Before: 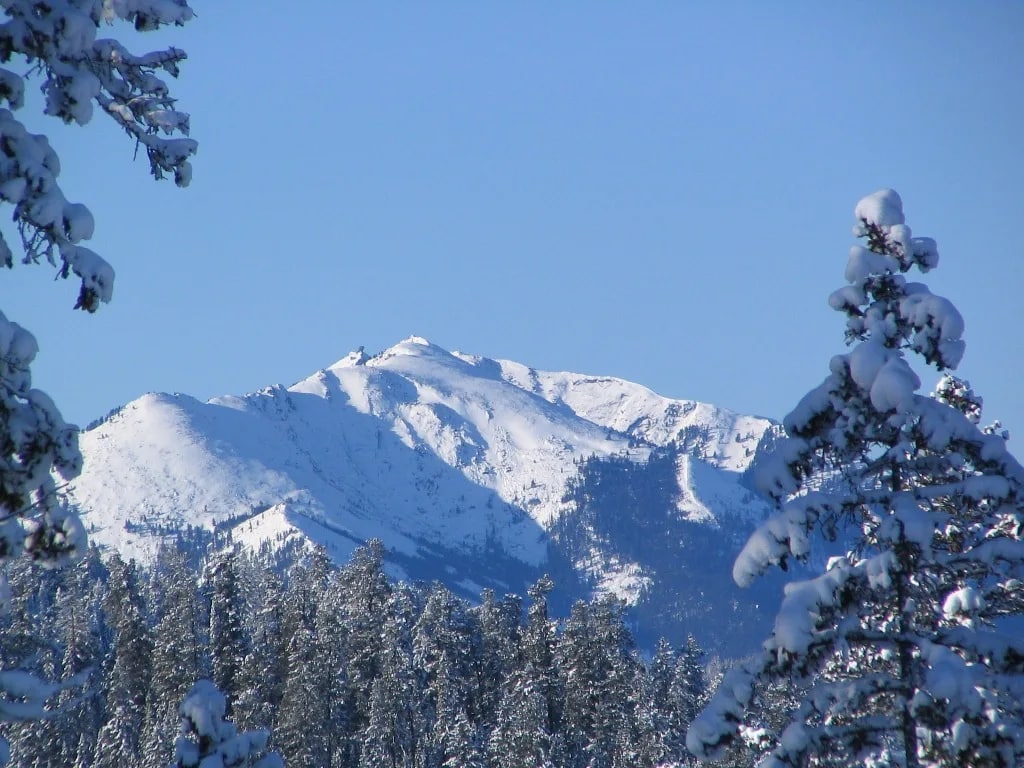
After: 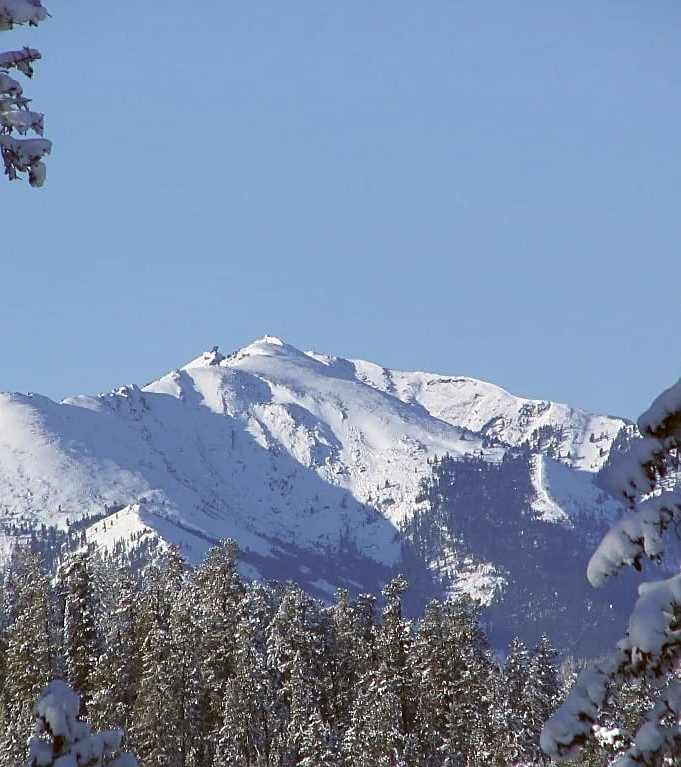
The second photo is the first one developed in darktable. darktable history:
sharpen: on, module defaults
color correction: highlights a* -0.61, highlights b* 0.149, shadows a* 4.66, shadows b* 20.04
crop and rotate: left 14.291%, right 19.109%
